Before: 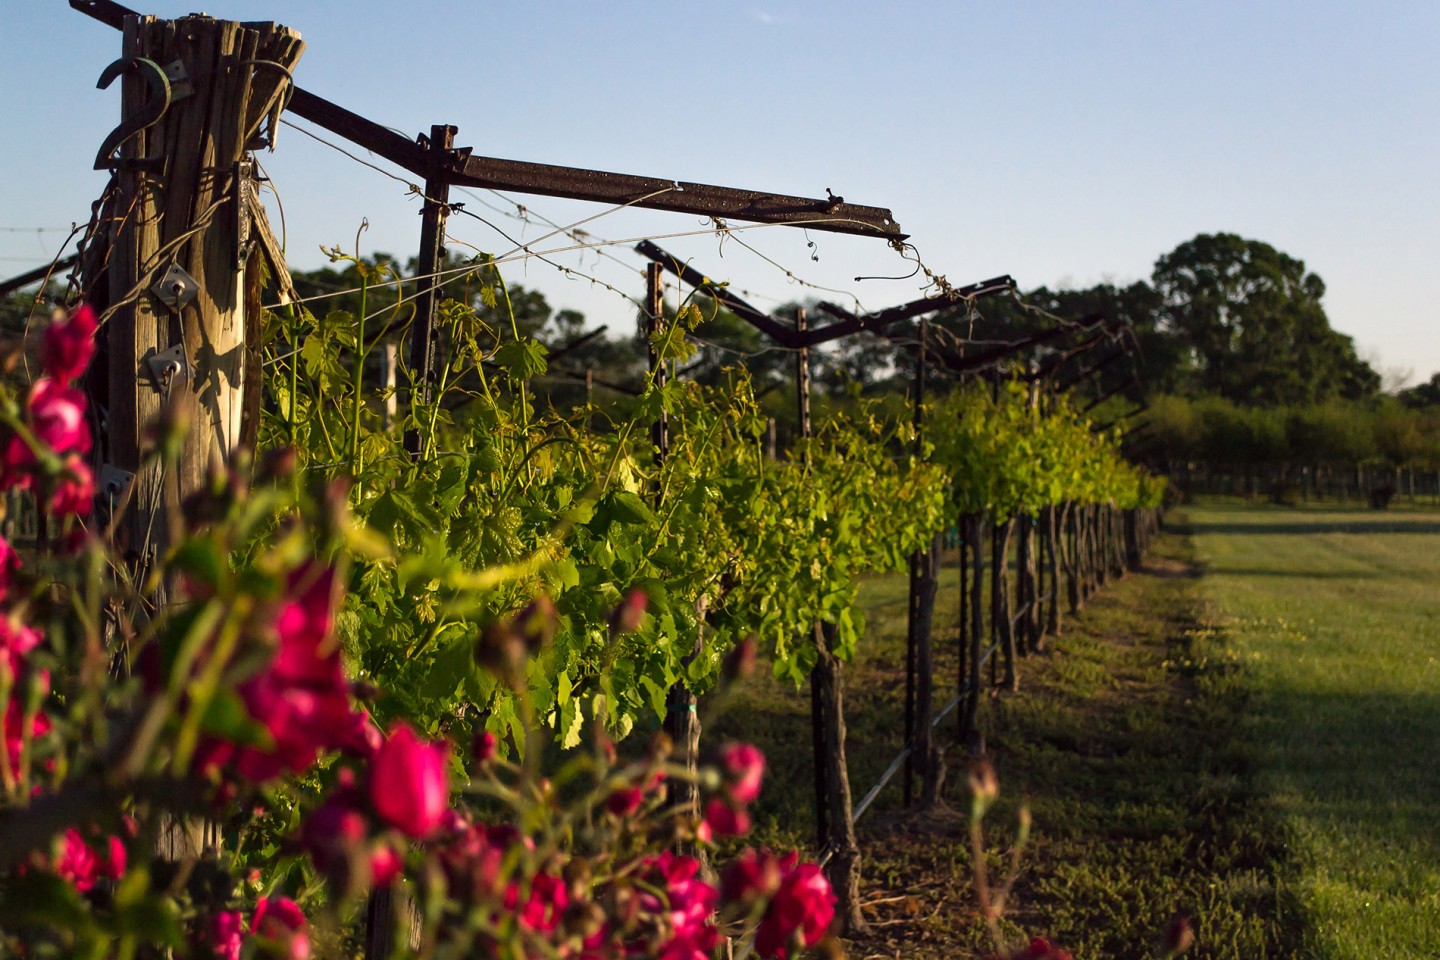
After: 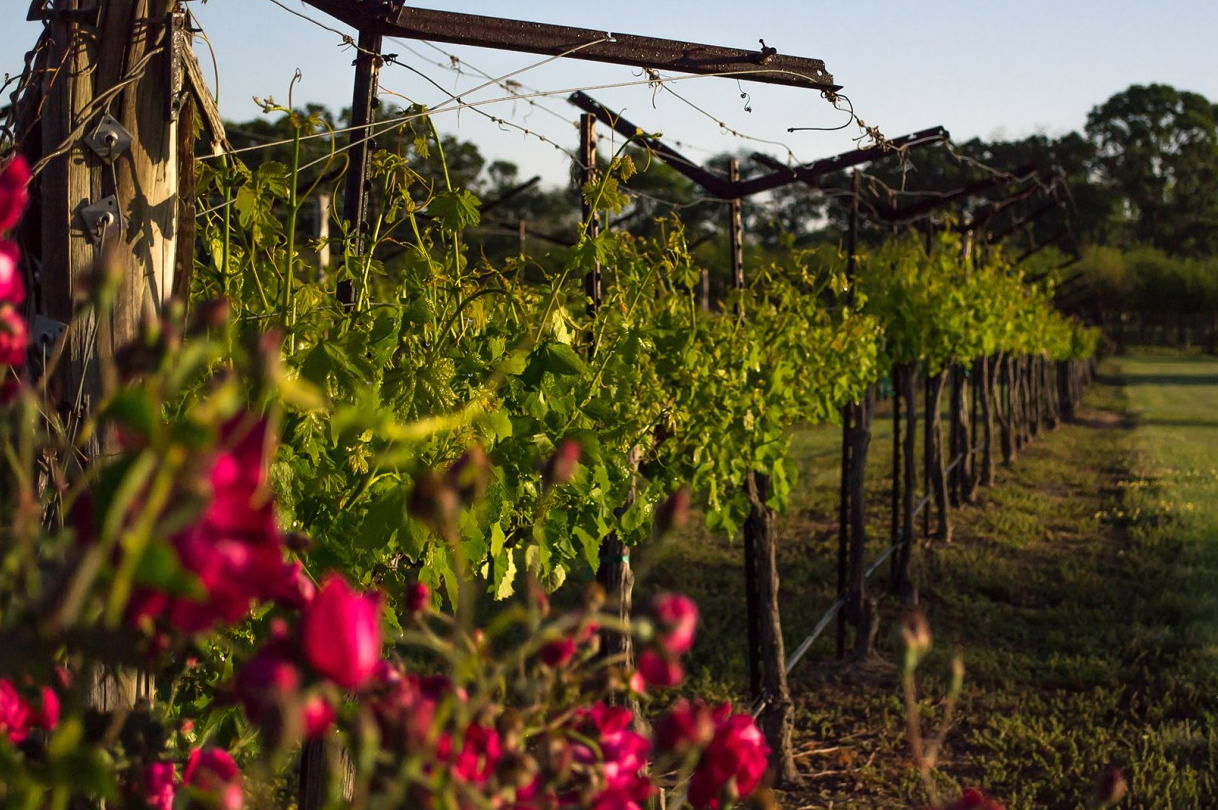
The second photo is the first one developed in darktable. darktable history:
crop and rotate: left 4.721%, top 15.543%, right 10.666%
